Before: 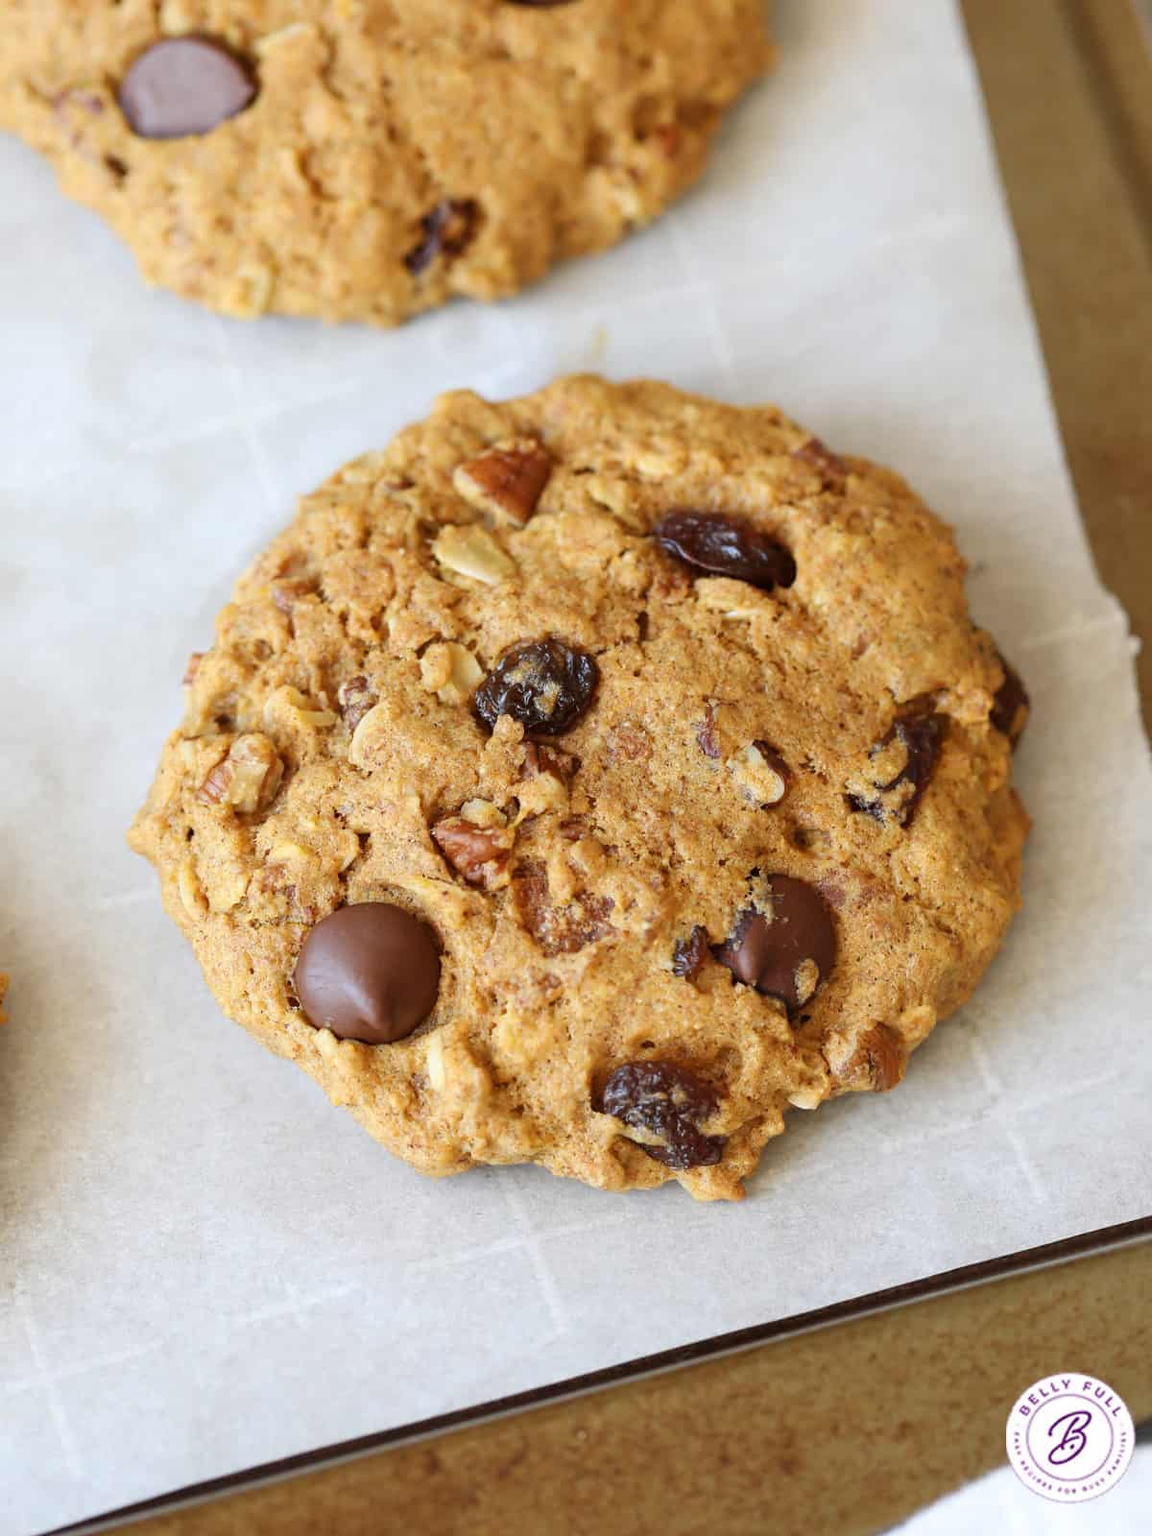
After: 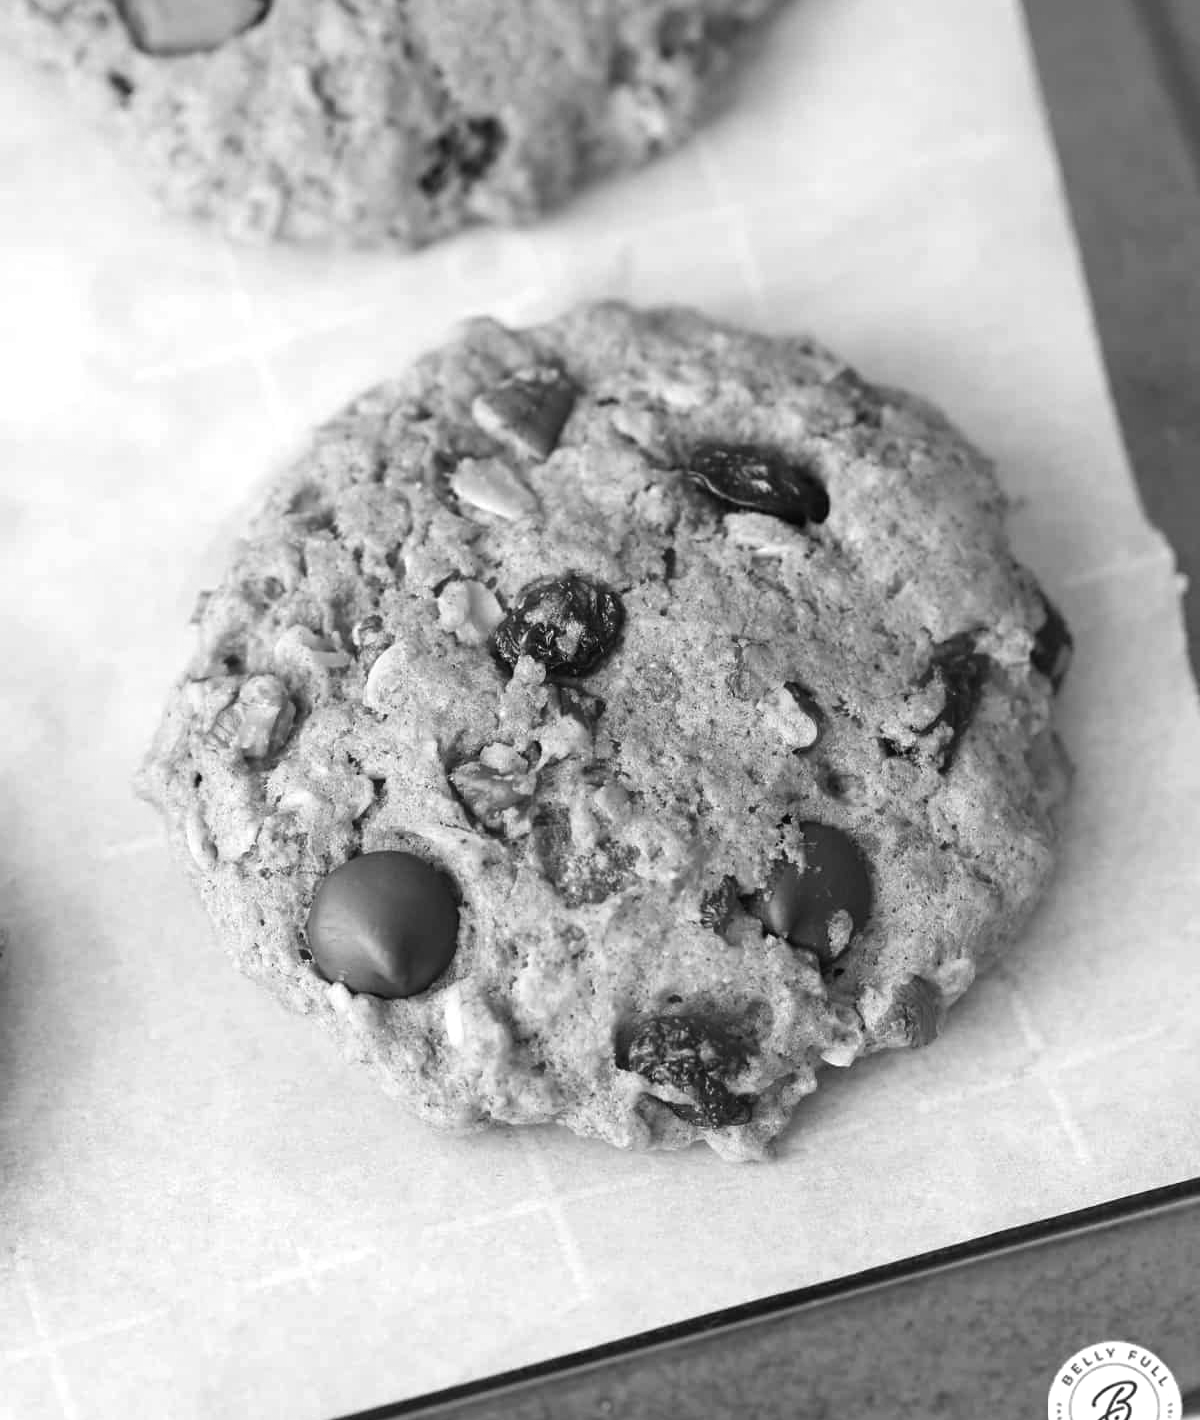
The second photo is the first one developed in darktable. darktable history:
color balance: mode lift, gamma, gain (sRGB), lift [0.997, 0.979, 1.021, 1.011], gamma [1, 1.084, 0.916, 0.998], gain [1, 0.87, 1.13, 1.101], contrast 4.55%, contrast fulcrum 38.24%, output saturation 104.09%
crop and rotate: top 5.609%, bottom 5.609%
monochrome: a 1.94, b -0.638
